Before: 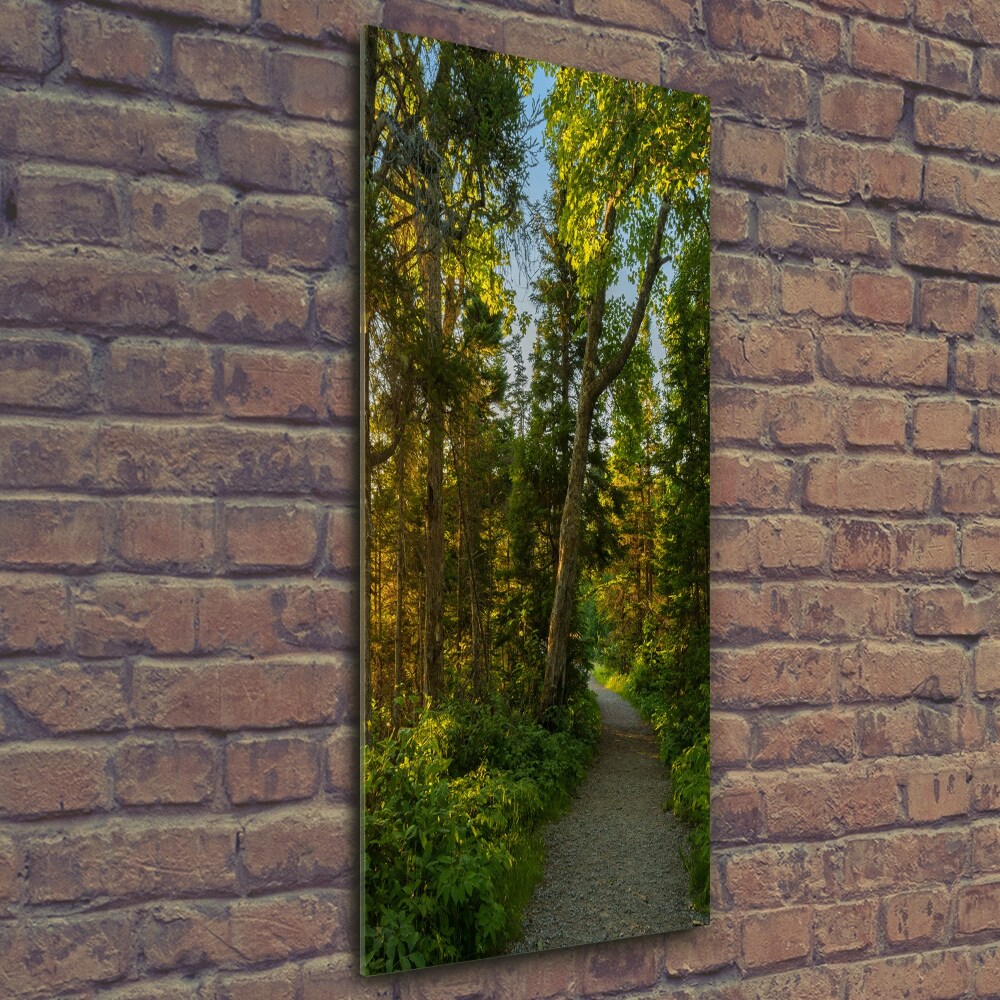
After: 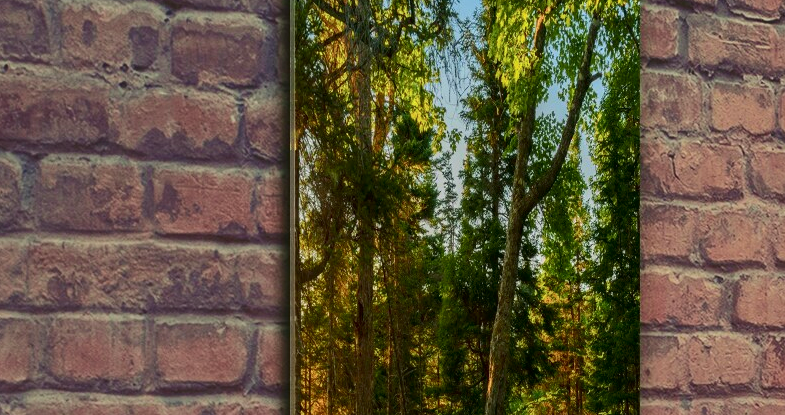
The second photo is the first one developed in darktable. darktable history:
crop: left 7.036%, top 18.398%, right 14.379%, bottom 40.043%
tone curve: curves: ch0 [(0, 0) (0.068, 0.031) (0.175, 0.132) (0.337, 0.304) (0.498, 0.511) (0.748, 0.762) (0.993, 0.954)]; ch1 [(0, 0) (0.294, 0.184) (0.359, 0.34) (0.362, 0.35) (0.43, 0.41) (0.469, 0.453) (0.495, 0.489) (0.54, 0.563) (0.612, 0.641) (1, 1)]; ch2 [(0, 0) (0.431, 0.419) (0.495, 0.502) (0.524, 0.534) (0.557, 0.56) (0.634, 0.654) (0.728, 0.722) (1, 1)], color space Lab, independent channels, preserve colors none
